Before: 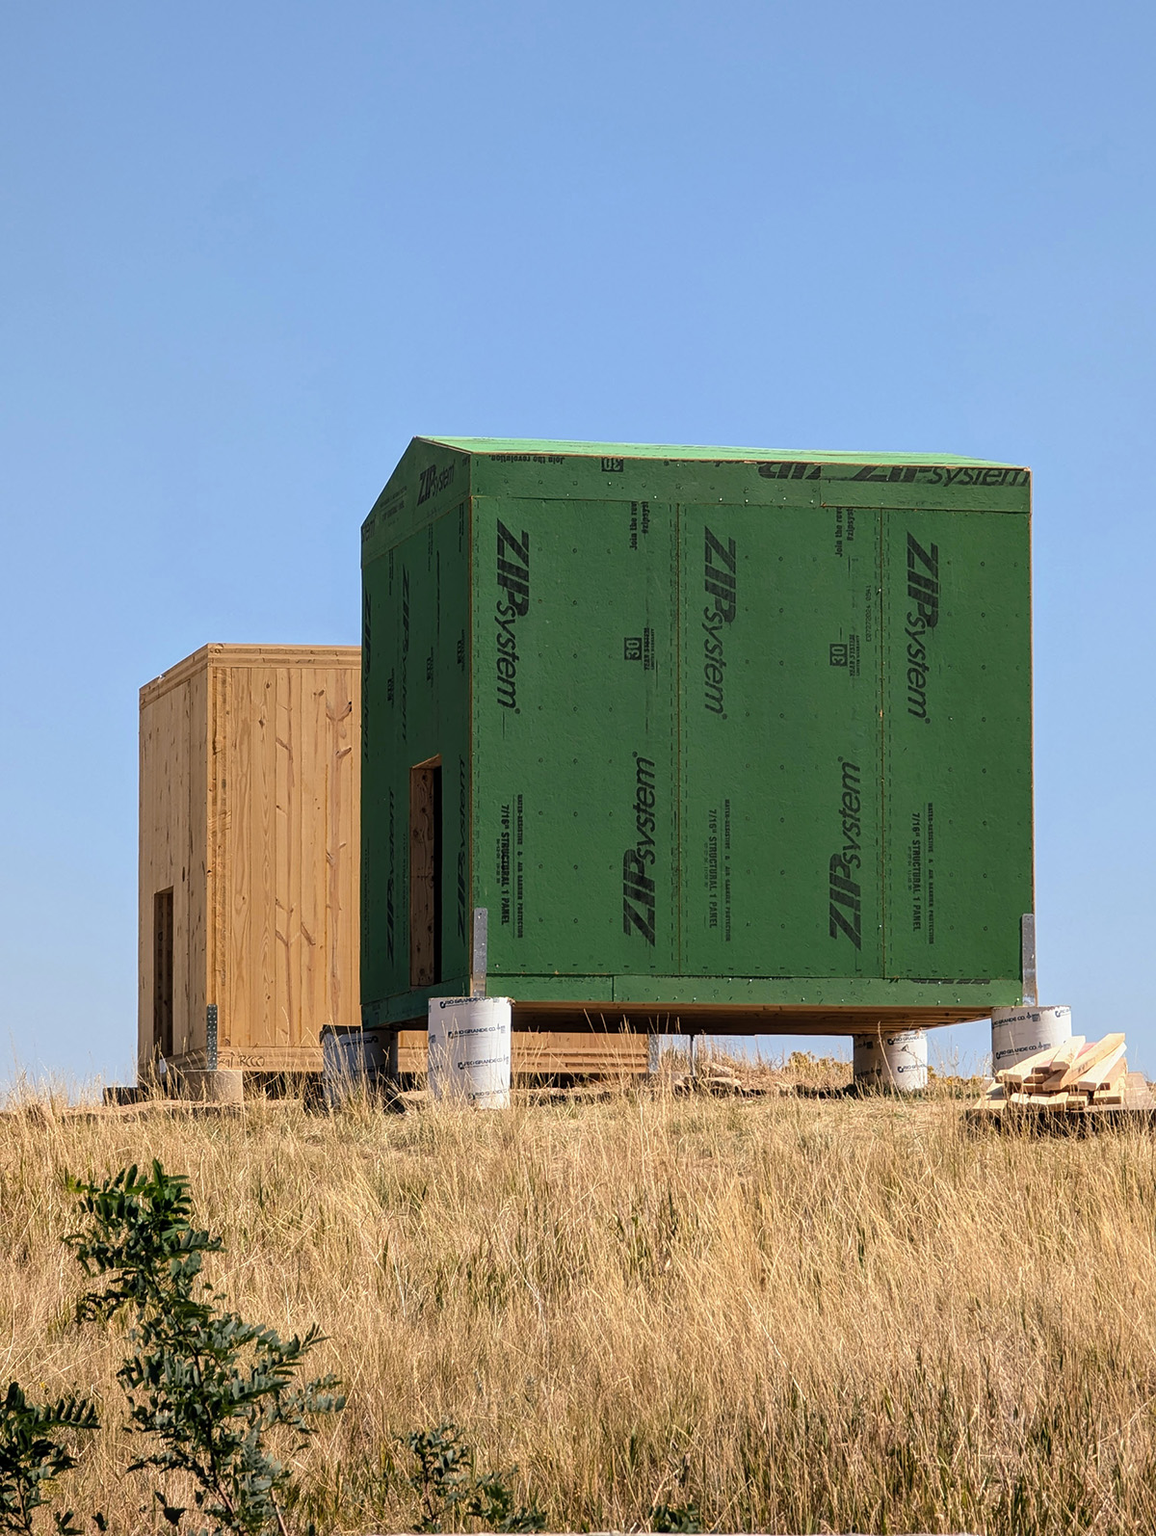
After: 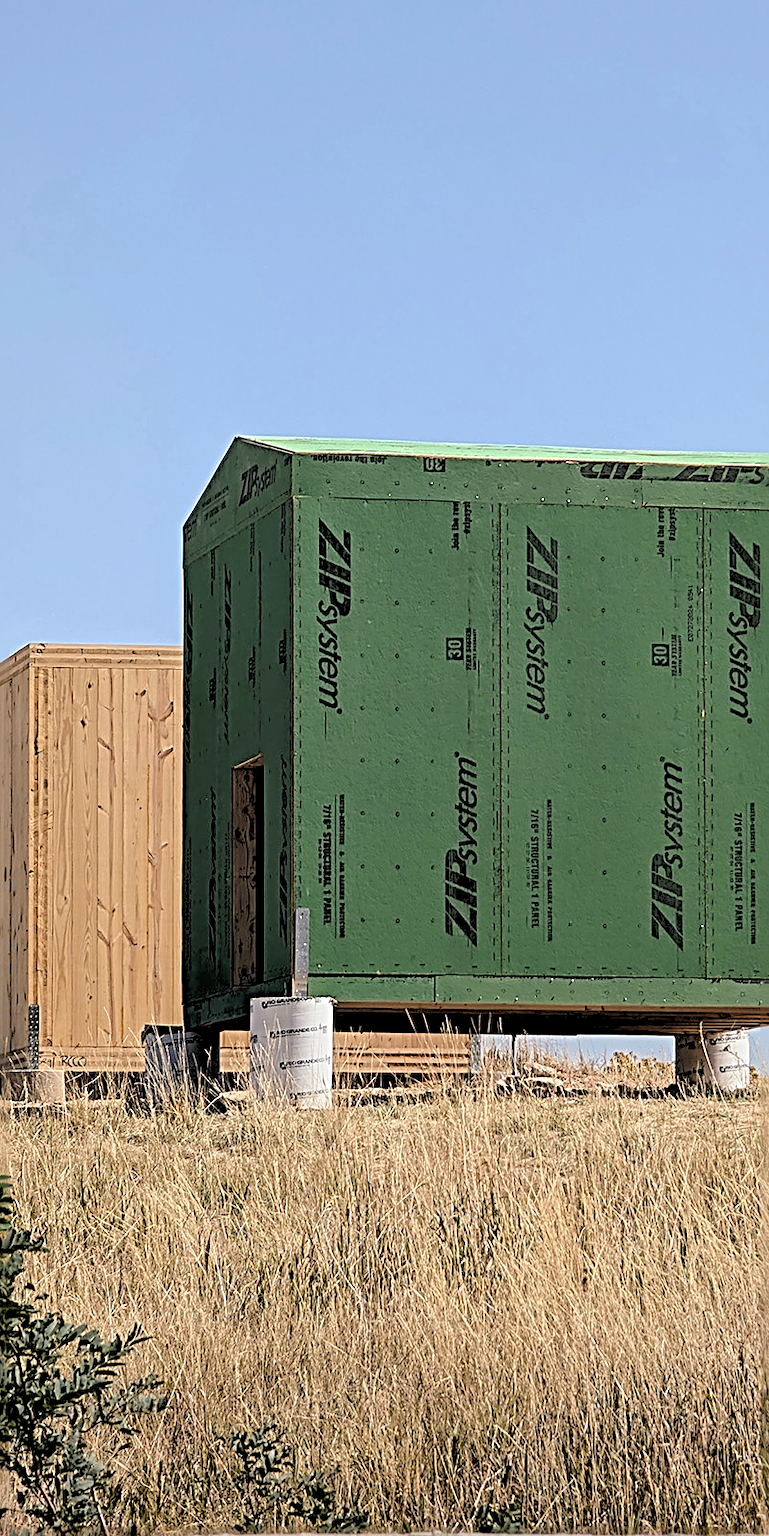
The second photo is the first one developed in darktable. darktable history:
crop: left 15.419%, right 17.914%
exposure: exposure 0.081 EV, compensate highlight preservation false
graduated density: rotation -180°, offset 27.42
rgb levels: preserve colors sum RGB, levels [[0.038, 0.433, 0.934], [0, 0.5, 1], [0, 0.5, 1]]
sharpen: radius 3.69, amount 0.928
shadows and highlights: radius 44.78, white point adjustment 6.64, compress 79.65%, highlights color adjustment 78.42%, soften with gaussian
contrast brightness saturation: saturation -0.17
